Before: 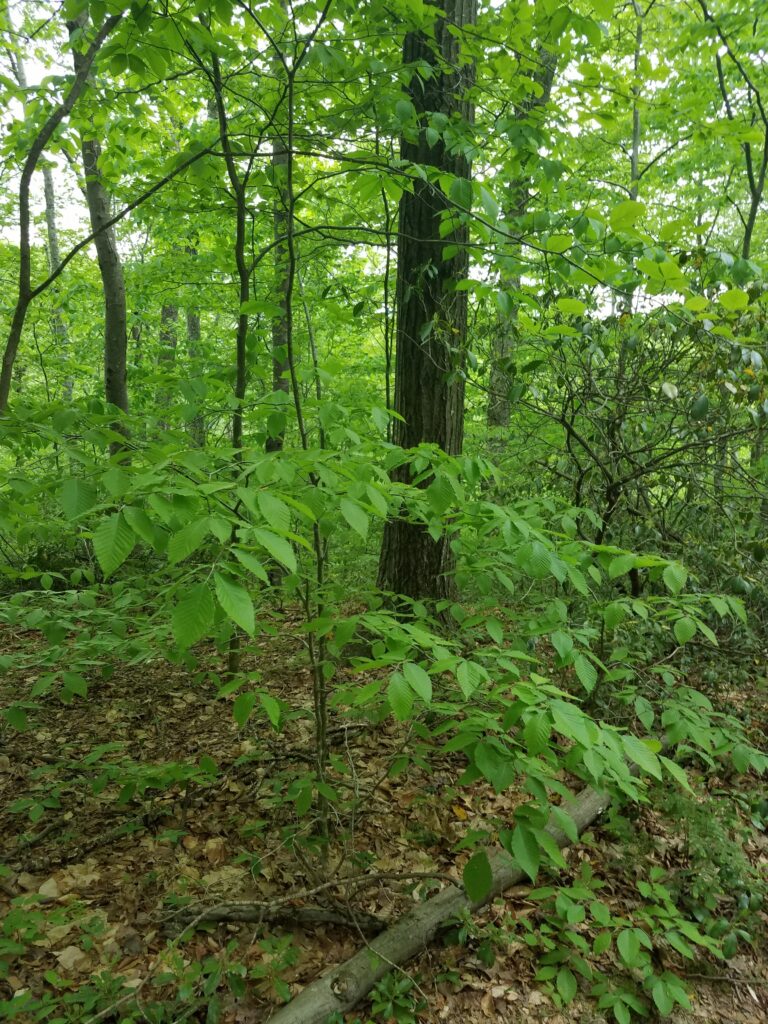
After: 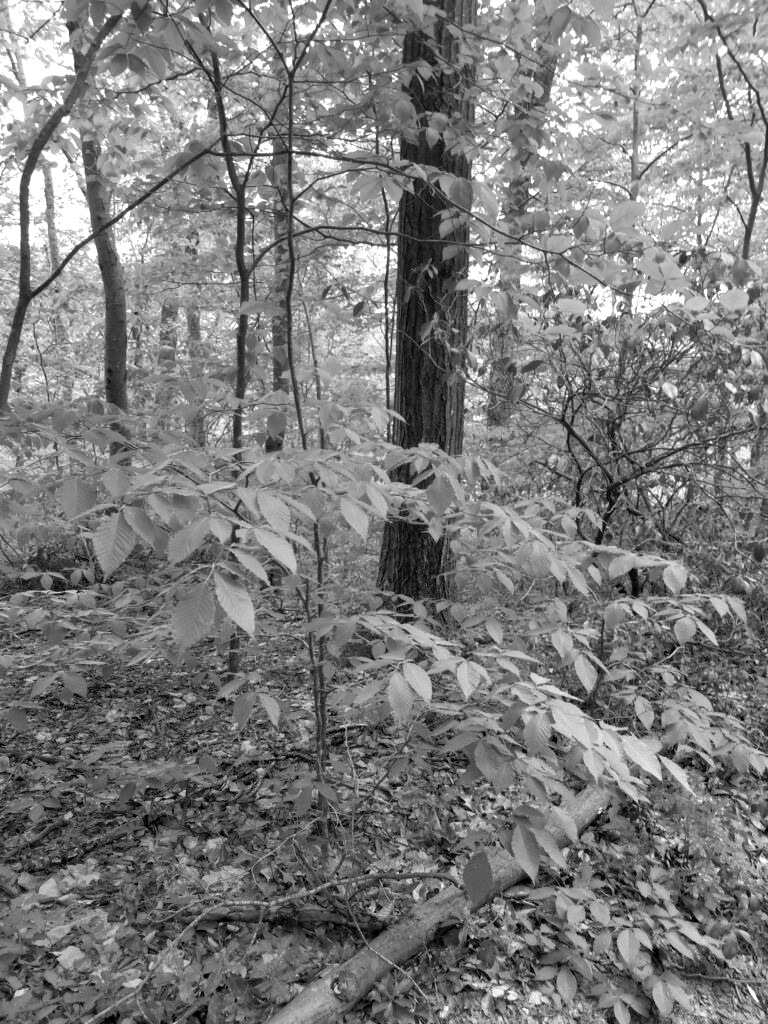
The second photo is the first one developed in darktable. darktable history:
monochrome: a 1.94, b -0.638
graduated density: on, module defaults
color balance rgb: shadows lift › chroma 1%, shadows lift › hue 240.84°, highlights gain › chroma 2%, highlights gain › hue 73.2°, global offset › luminance -0.5%, perceptual saturation grading › global saturation 20%, perceptual saturation grading › highlights -25%, perceptual saturation grading › shadows 50%, global vibrance 25.26%
exposure: black level correction 0, exposure 1 EV, compensate highlight preservation false
